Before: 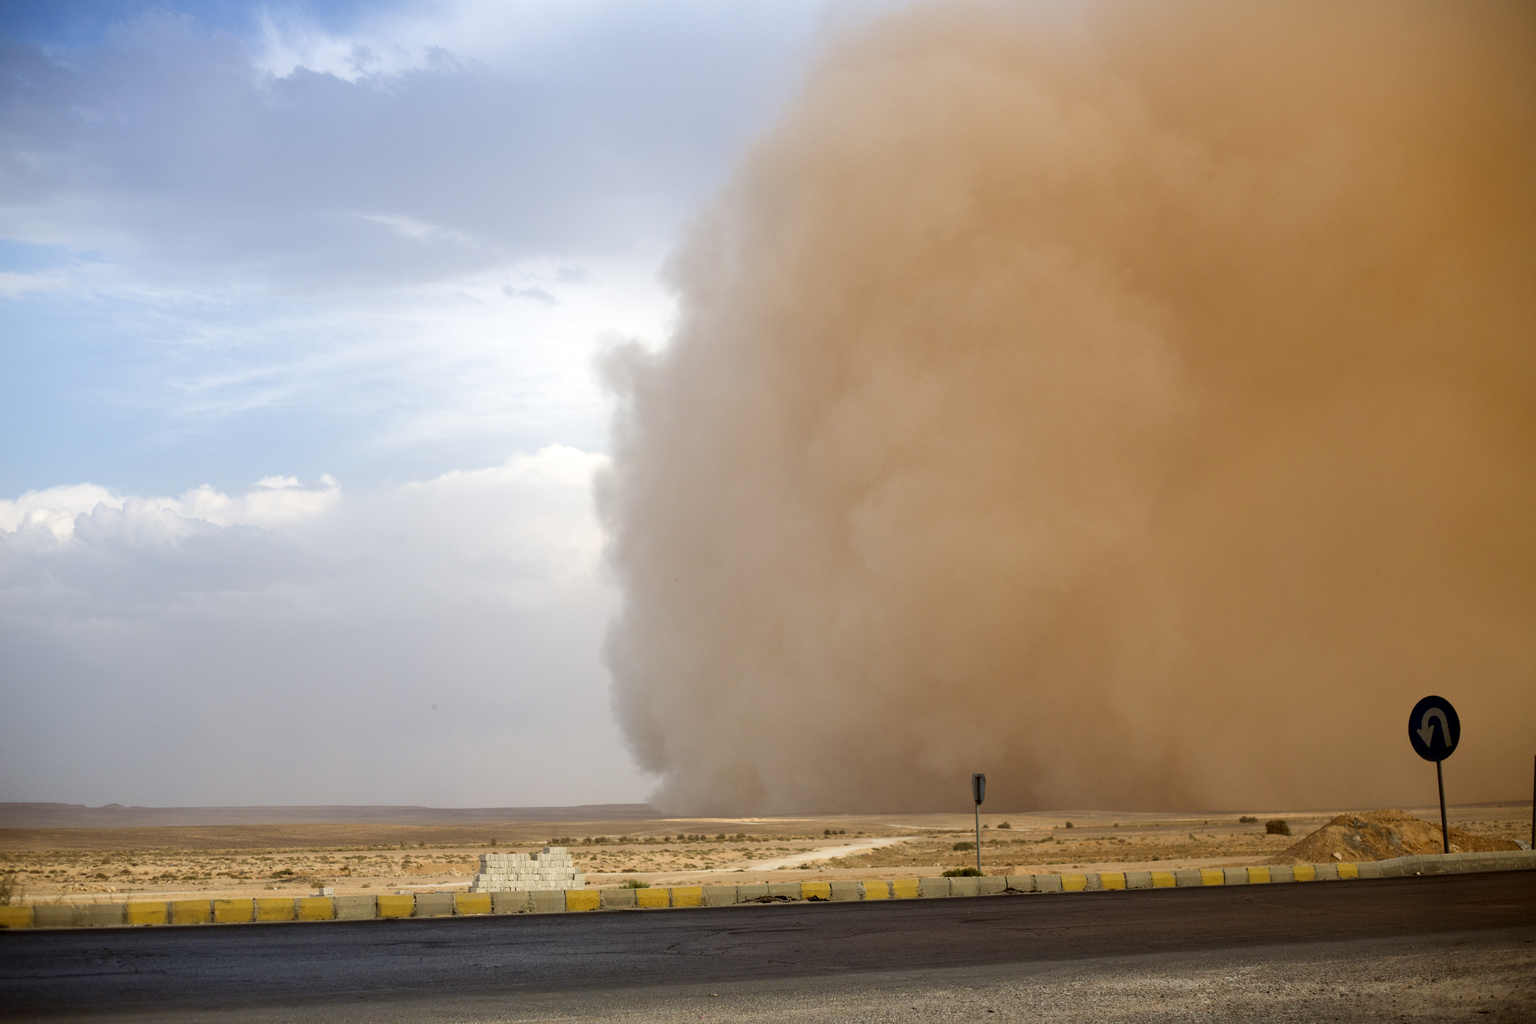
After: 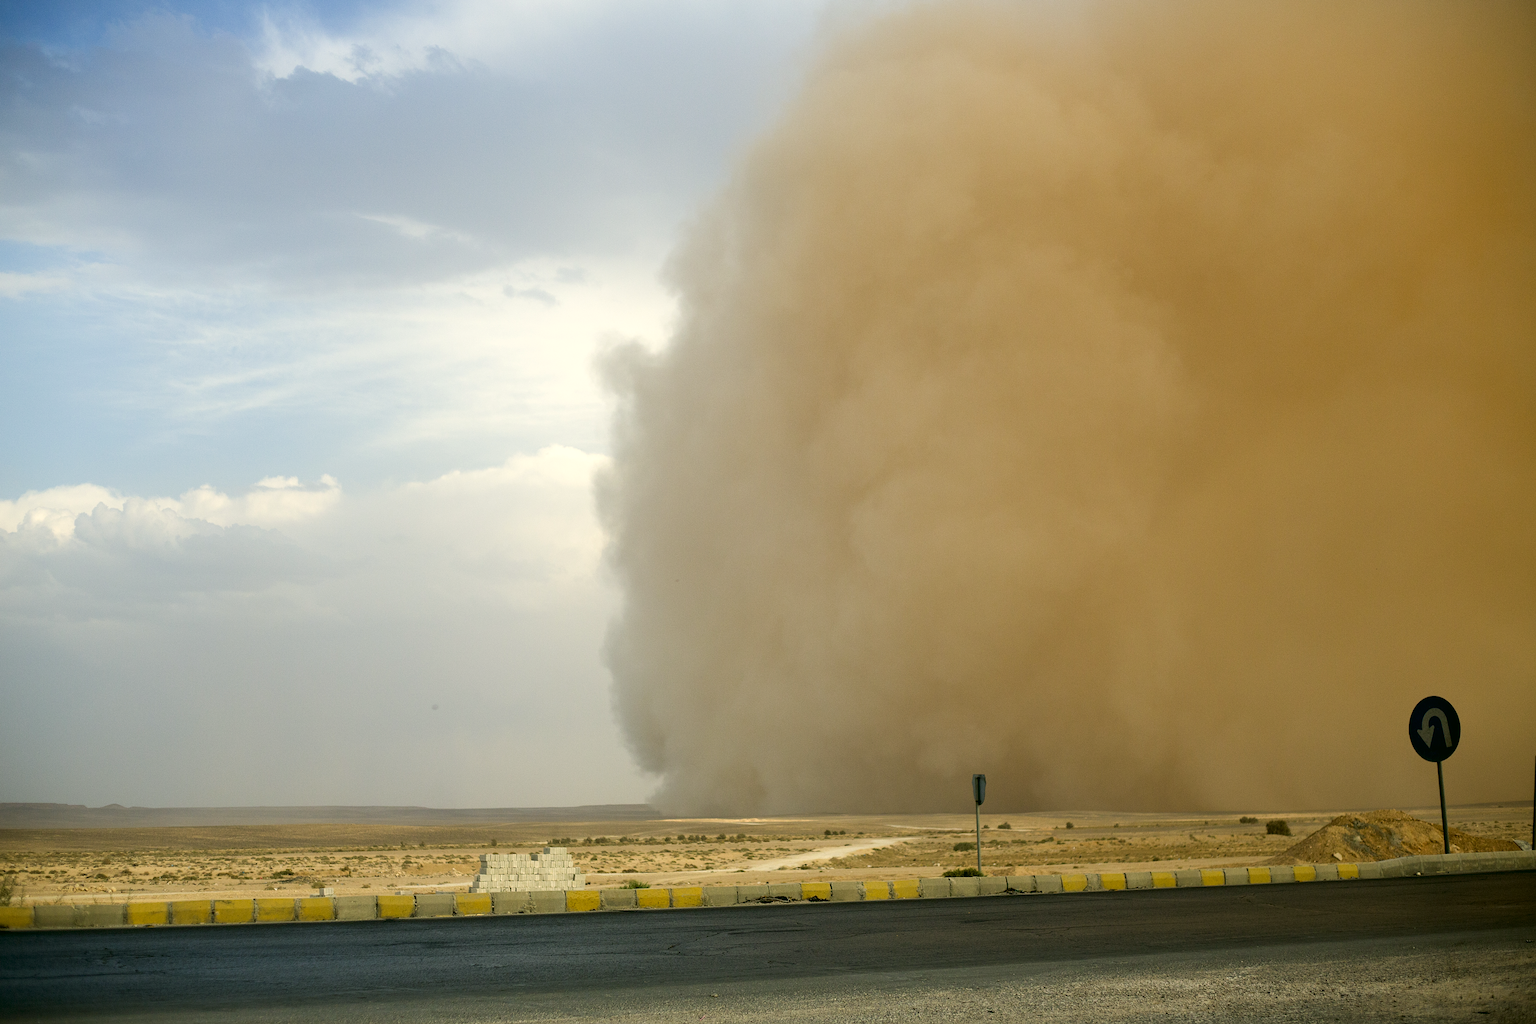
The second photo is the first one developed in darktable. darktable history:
sharpen: on, module defaults
color correction: highlights a* -0.482, highlights b* 9.48, shadows a* -9.48, shadows b* 0.803
